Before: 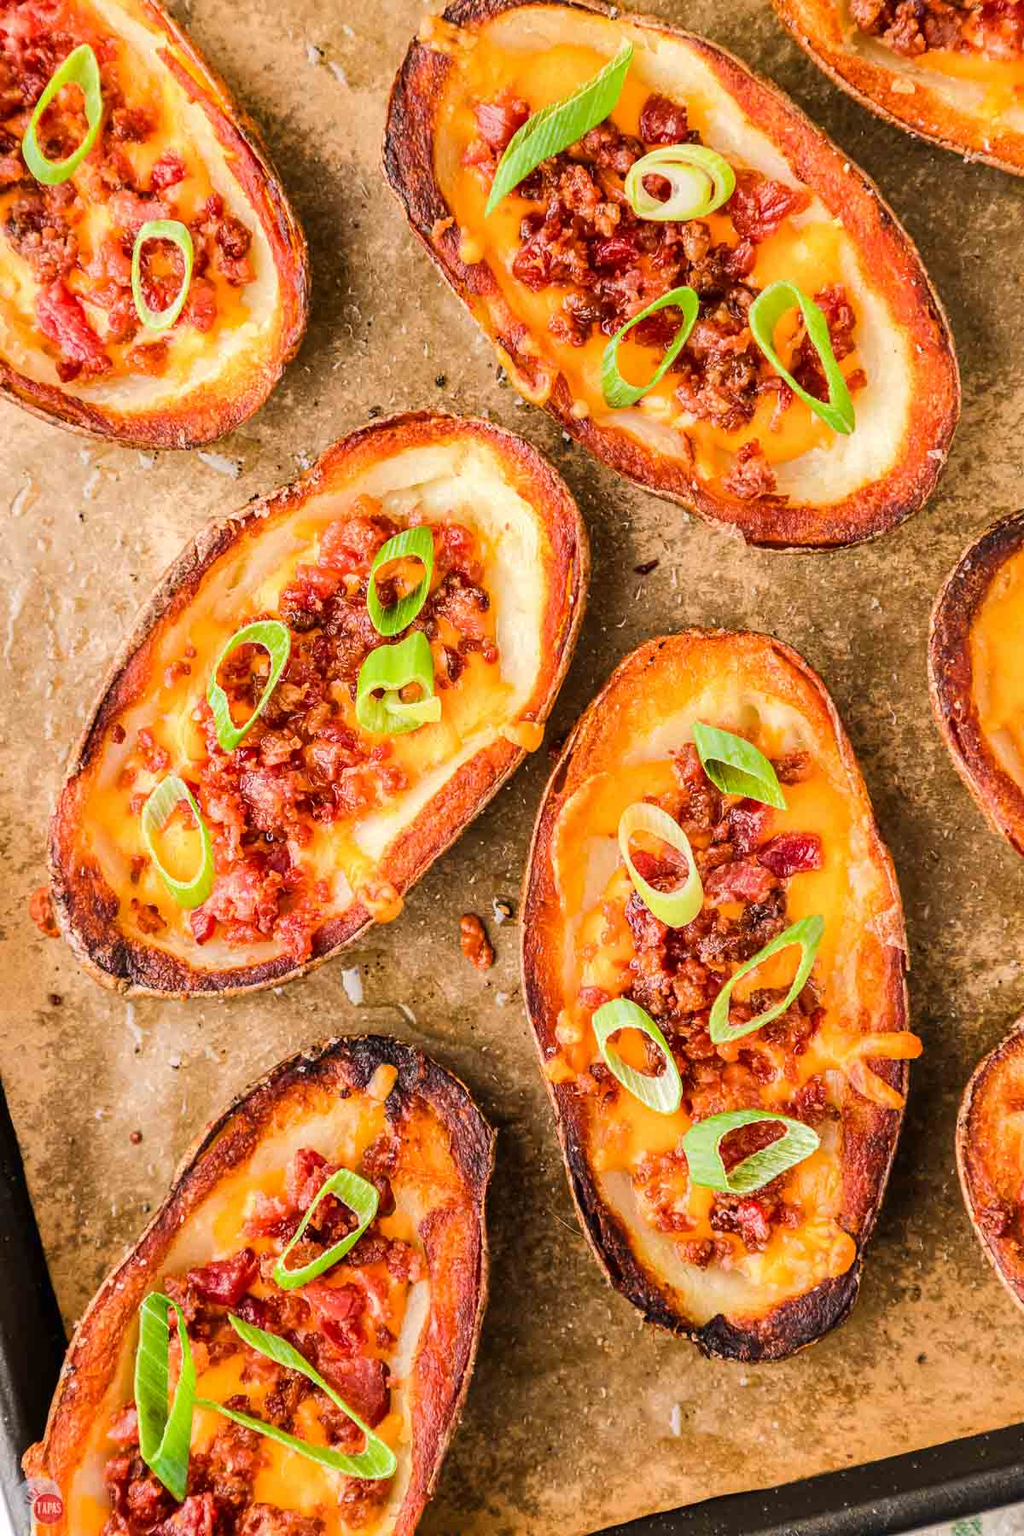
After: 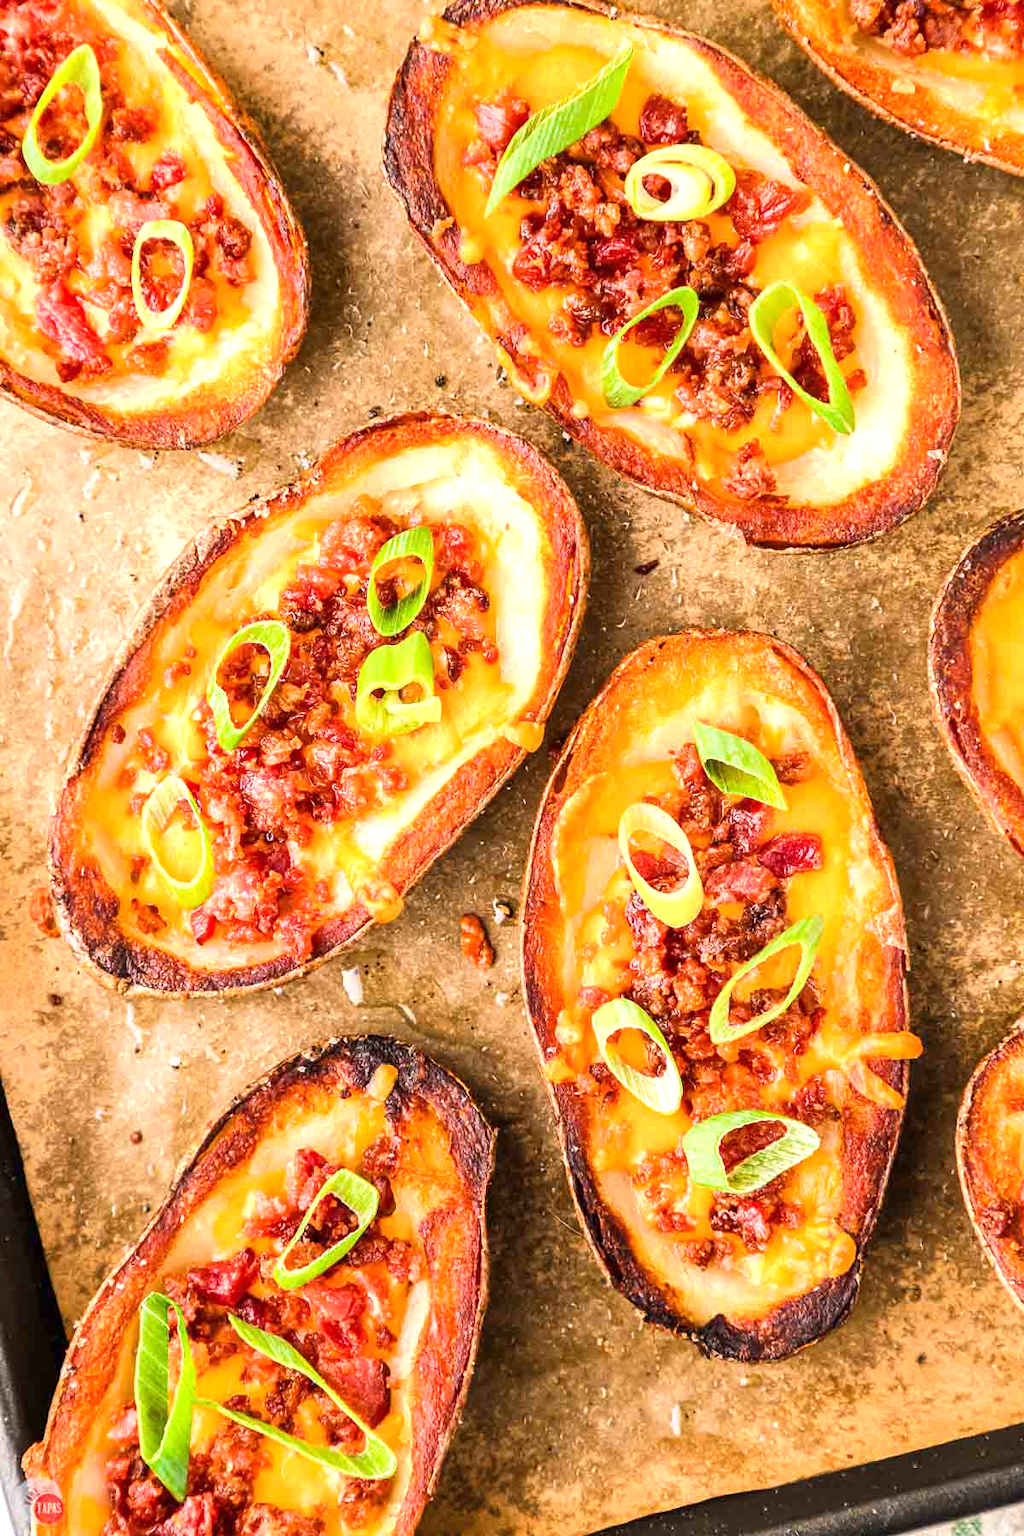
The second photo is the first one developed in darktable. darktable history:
exposure: exposure 0.559 EV, compensate exposure bias true, compensate highlight preservation false
